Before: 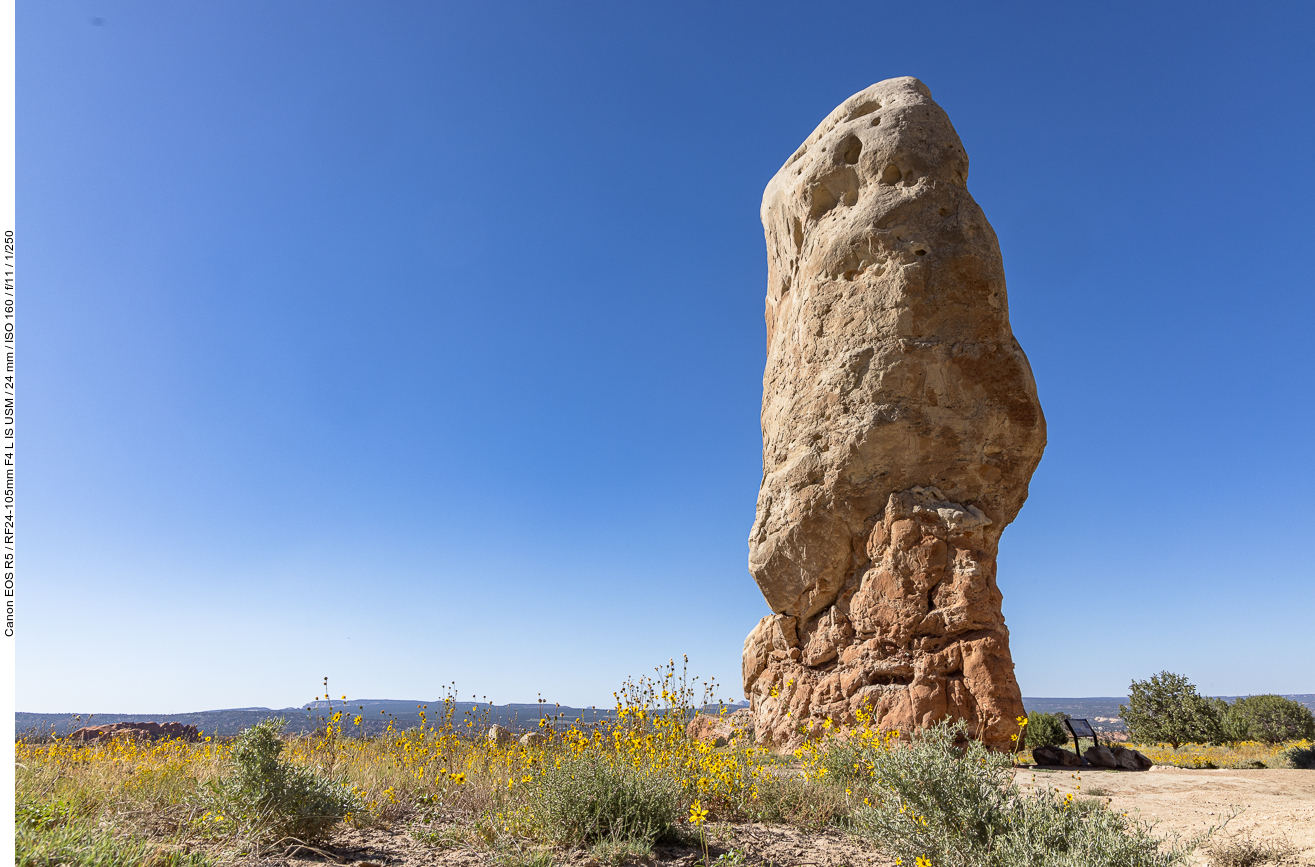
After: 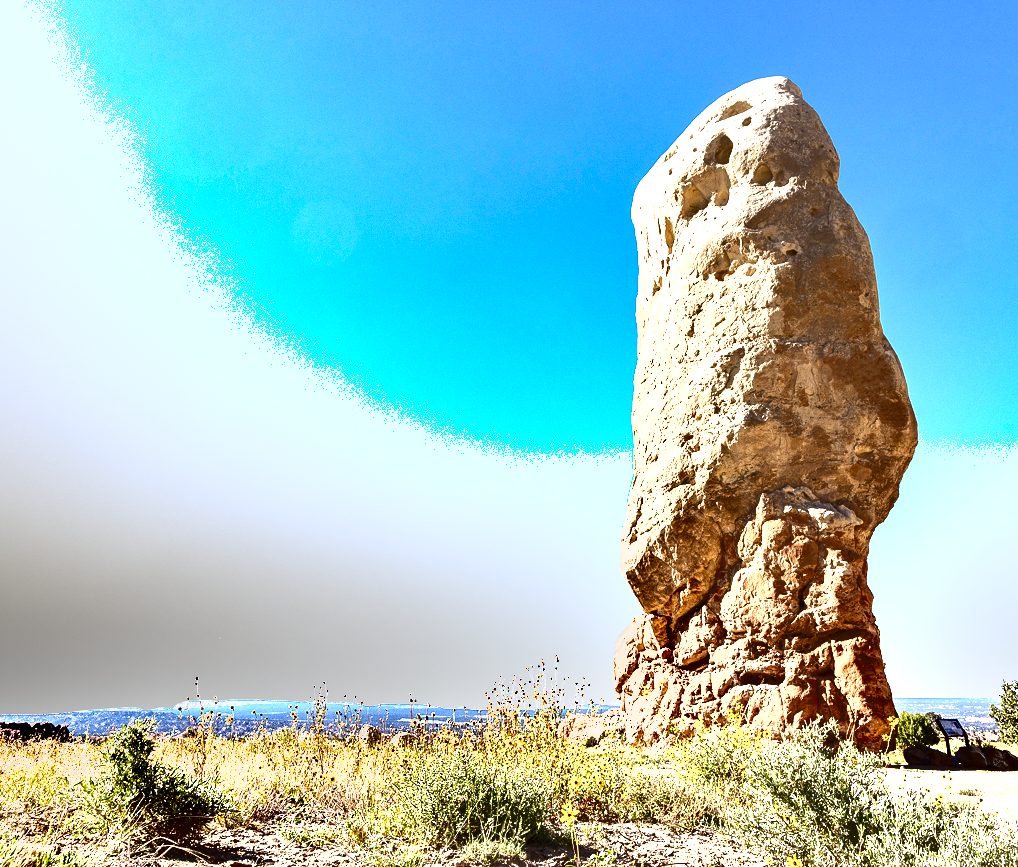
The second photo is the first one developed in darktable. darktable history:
exposure: exposure 2 EV, compensate highlight preservation false
shadows and highlights: soften with gaussian
crop: left 9.88%, right 12.664%
levels: levels [0, 0.492, 0.984]
